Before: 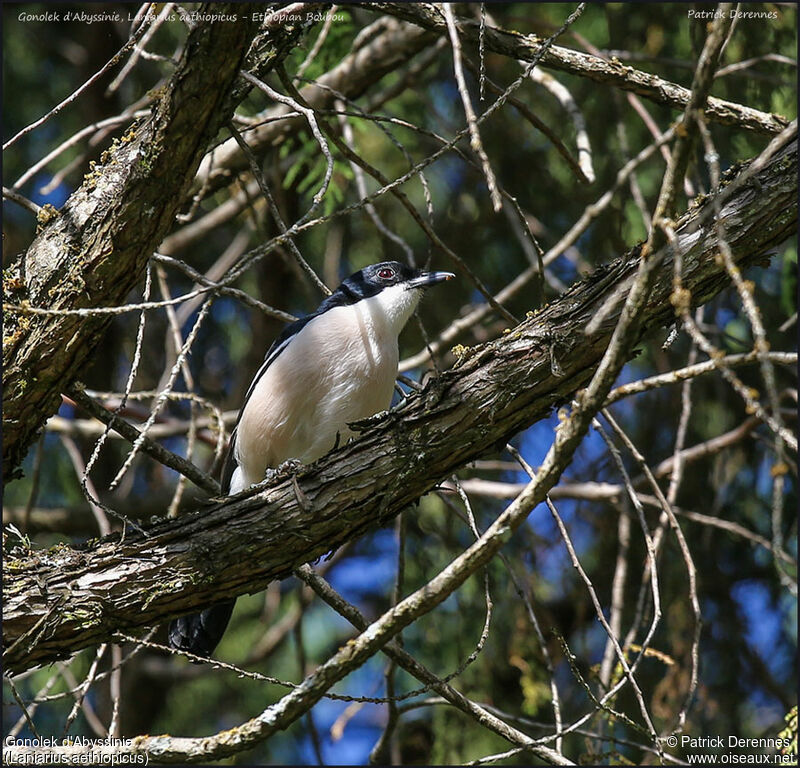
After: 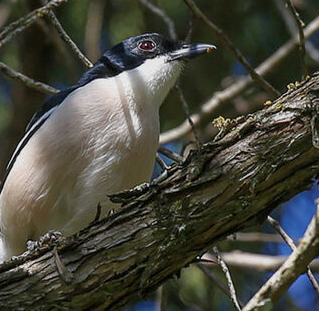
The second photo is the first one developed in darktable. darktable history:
crop: left 29.901%, top 29.7%, right 30.188%, bottom 29.697%
tone equalizer: -8 EV 0.264 EV, -7 EV 0.425 EV, -6 EV 0.394 EV, -5 EV 0.281 EV, -3 EV -0.256 EV, -2 EV -0.423 EV, -1 EV -0.421 EV, +0 EV -0.219 EV
